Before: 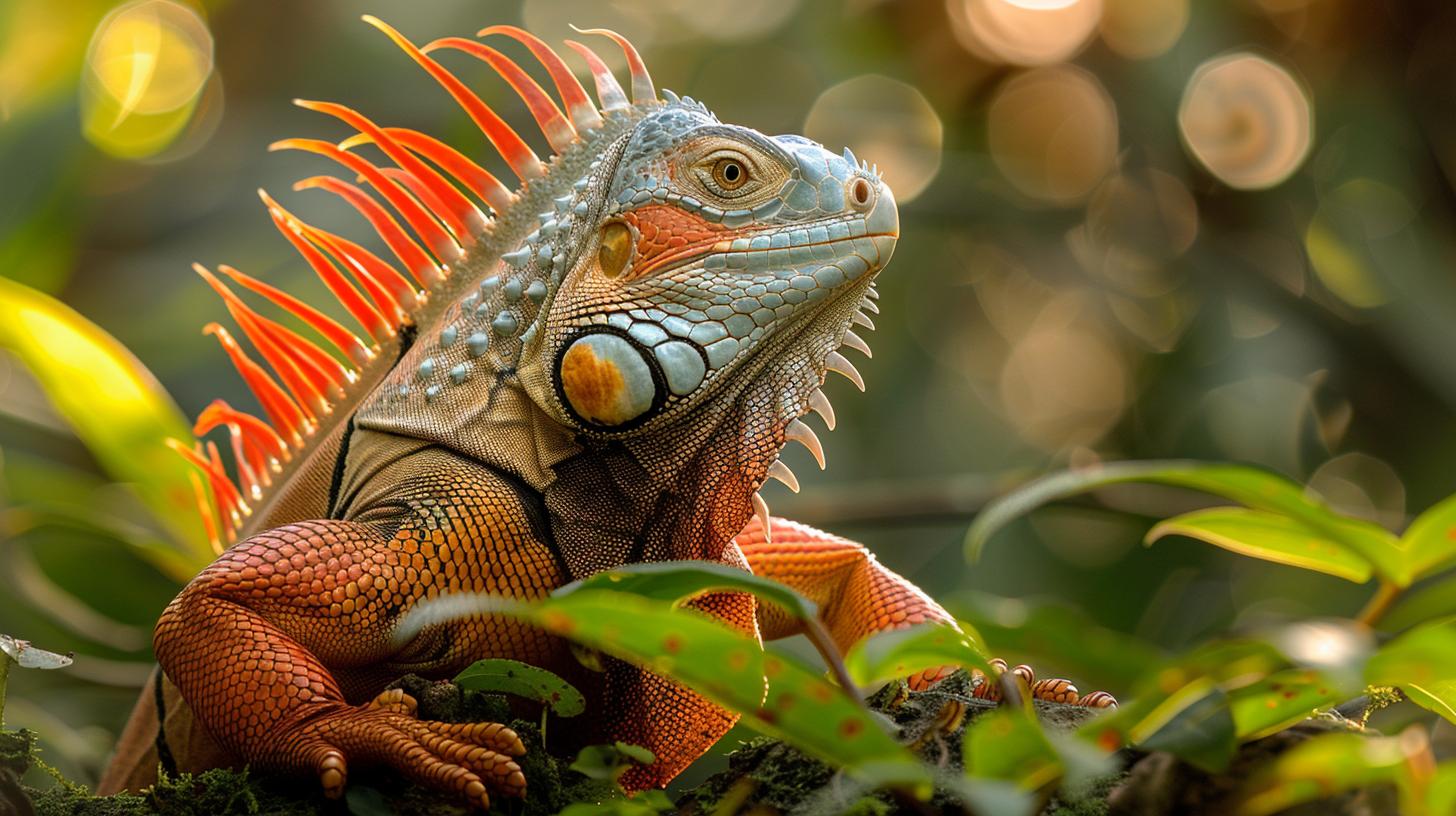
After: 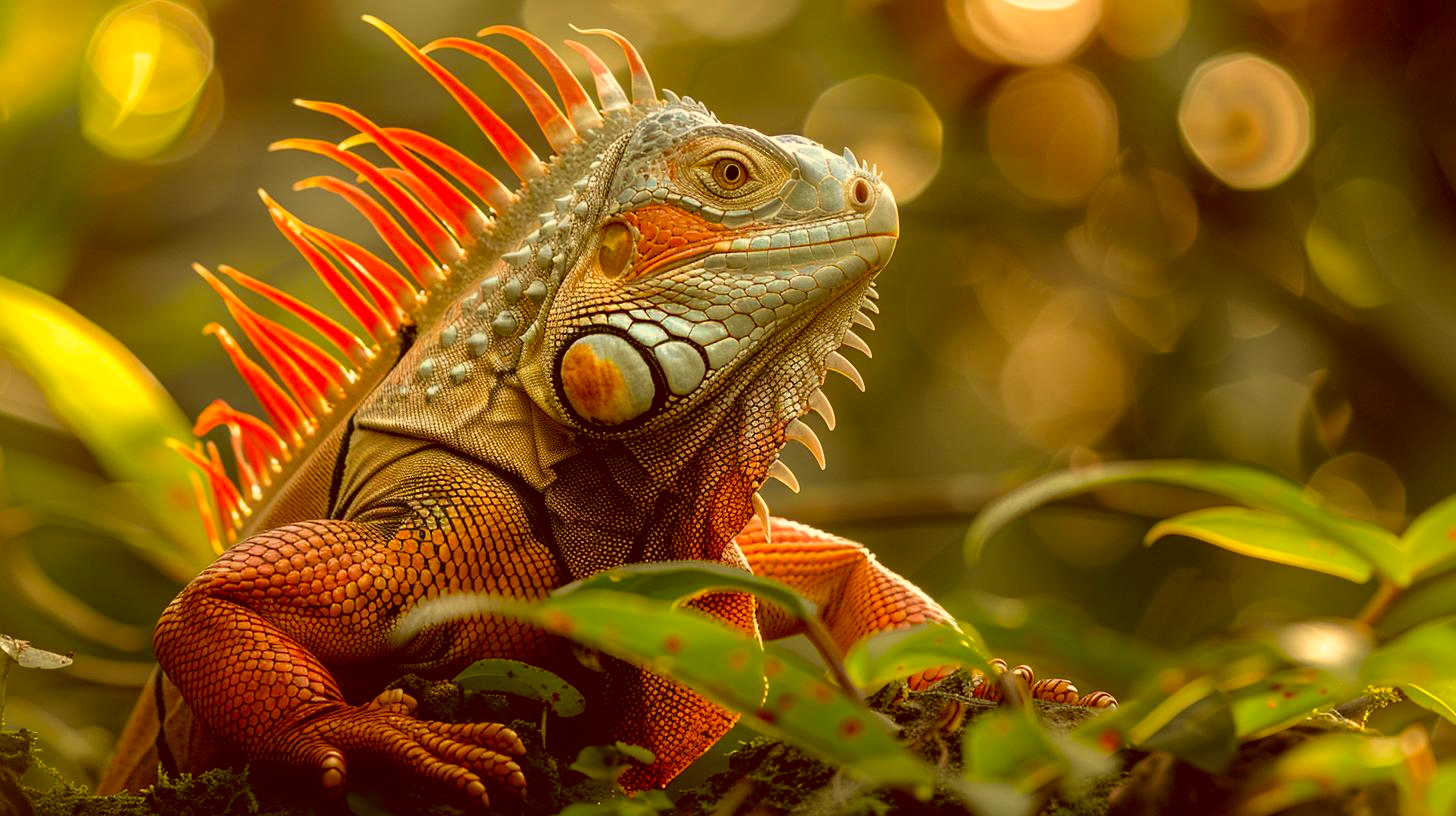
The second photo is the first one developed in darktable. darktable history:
velvia: on, module defaults
color correction: highlights a* 1.06, highlights b* 24.75, shadows a* 15.18, shadows b* 24.49
